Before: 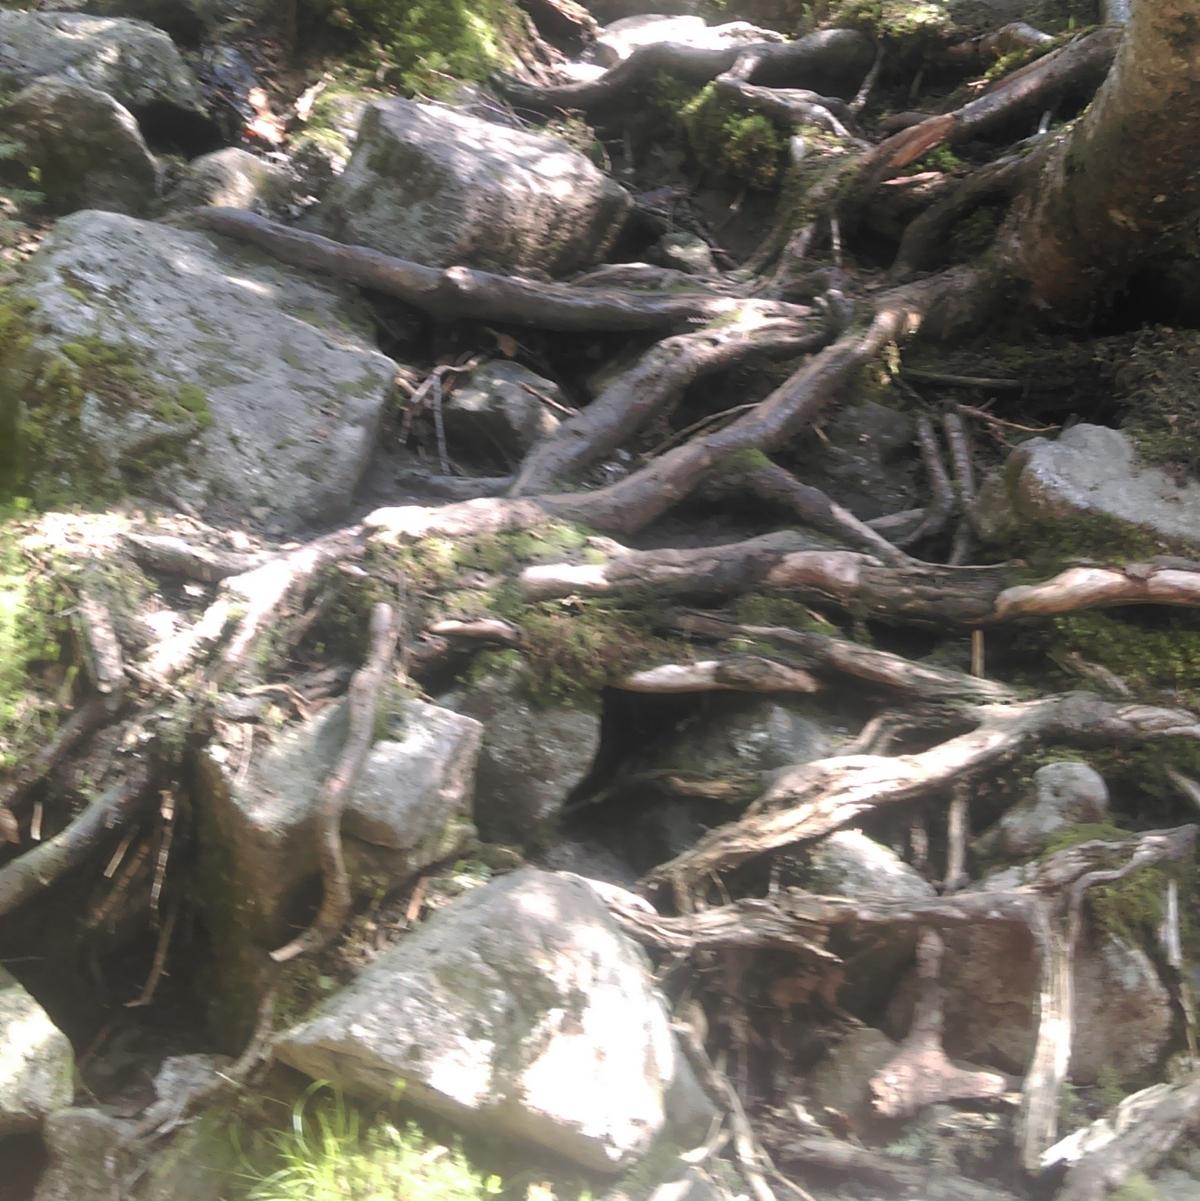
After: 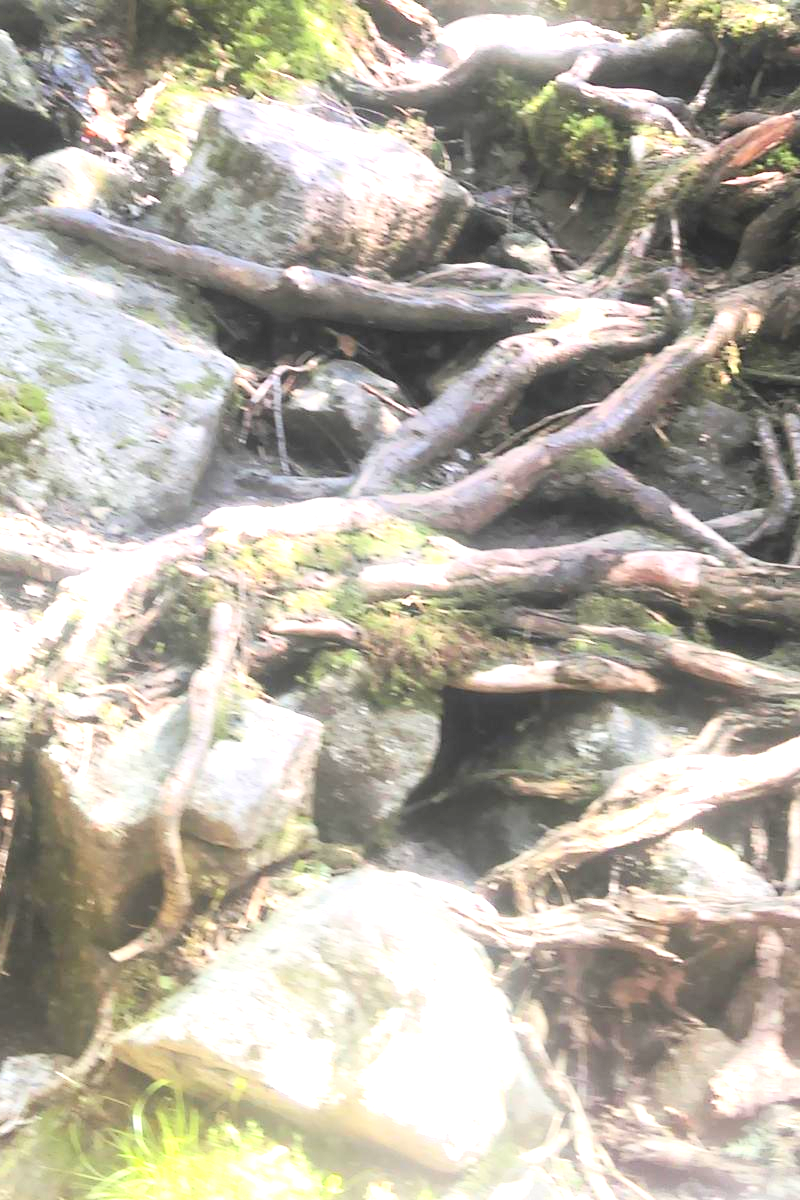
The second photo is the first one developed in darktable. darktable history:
contrast brightness saturation: contrast 0.197, brightness 0.161, saturation 0.225
crop and rotate: left 13.338%, right 19.973%
exposure: black level correction 0, exposure 1.2 EV, compensate highlight preservation false
